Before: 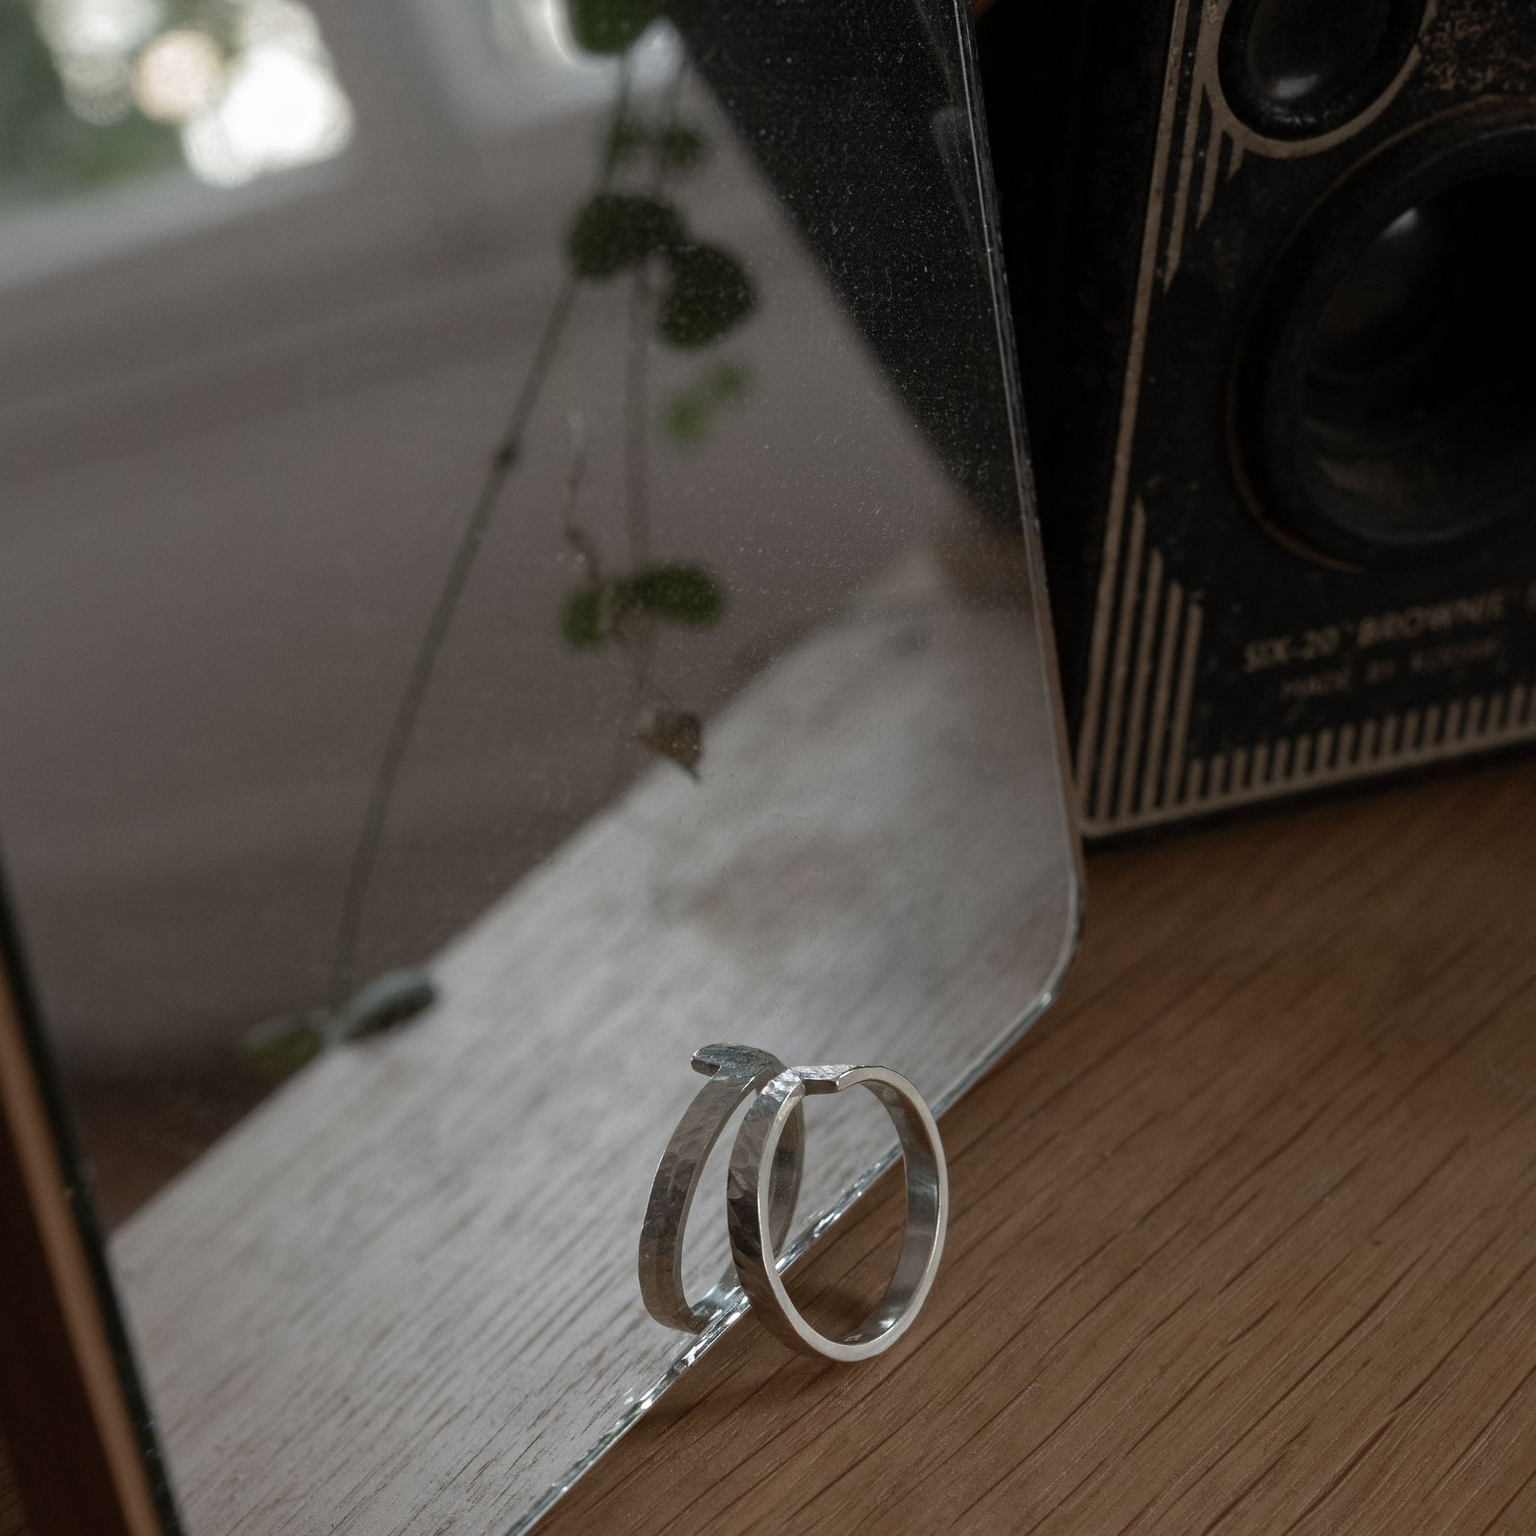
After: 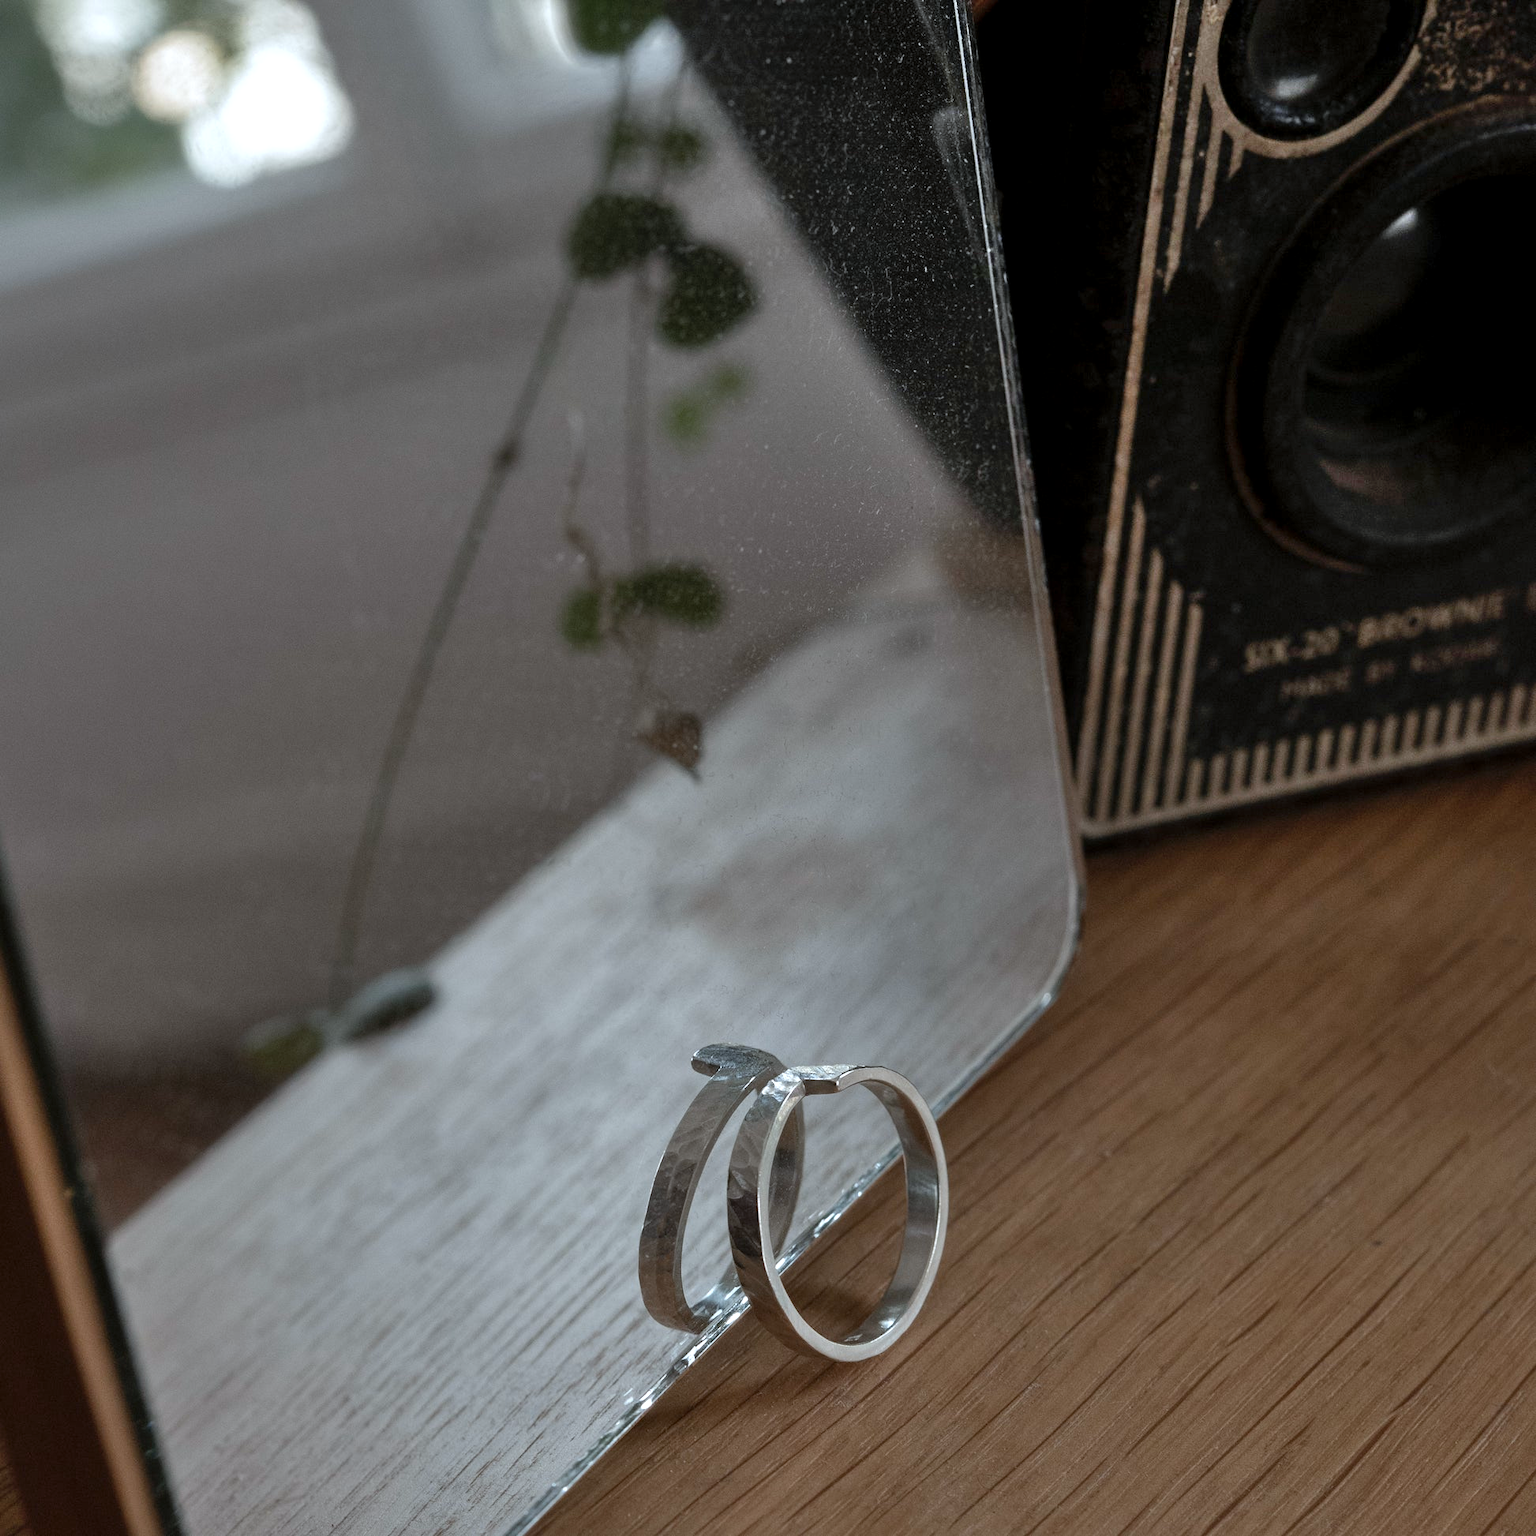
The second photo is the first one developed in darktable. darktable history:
exposure: black level correction 0.001, exposure 0.191 EV, compensate highlight preservation false
shadows and highlights: highlights color adjustment 78.43%, soften with gaussian
color calibration: output R [1.063, -0.012, -0.003, 0], output G [0, 1.022, 0.021, 0], output B [-0.079, 0.047, 1, 0], x 0.368, y 0.376, temperature 4357.15 K
